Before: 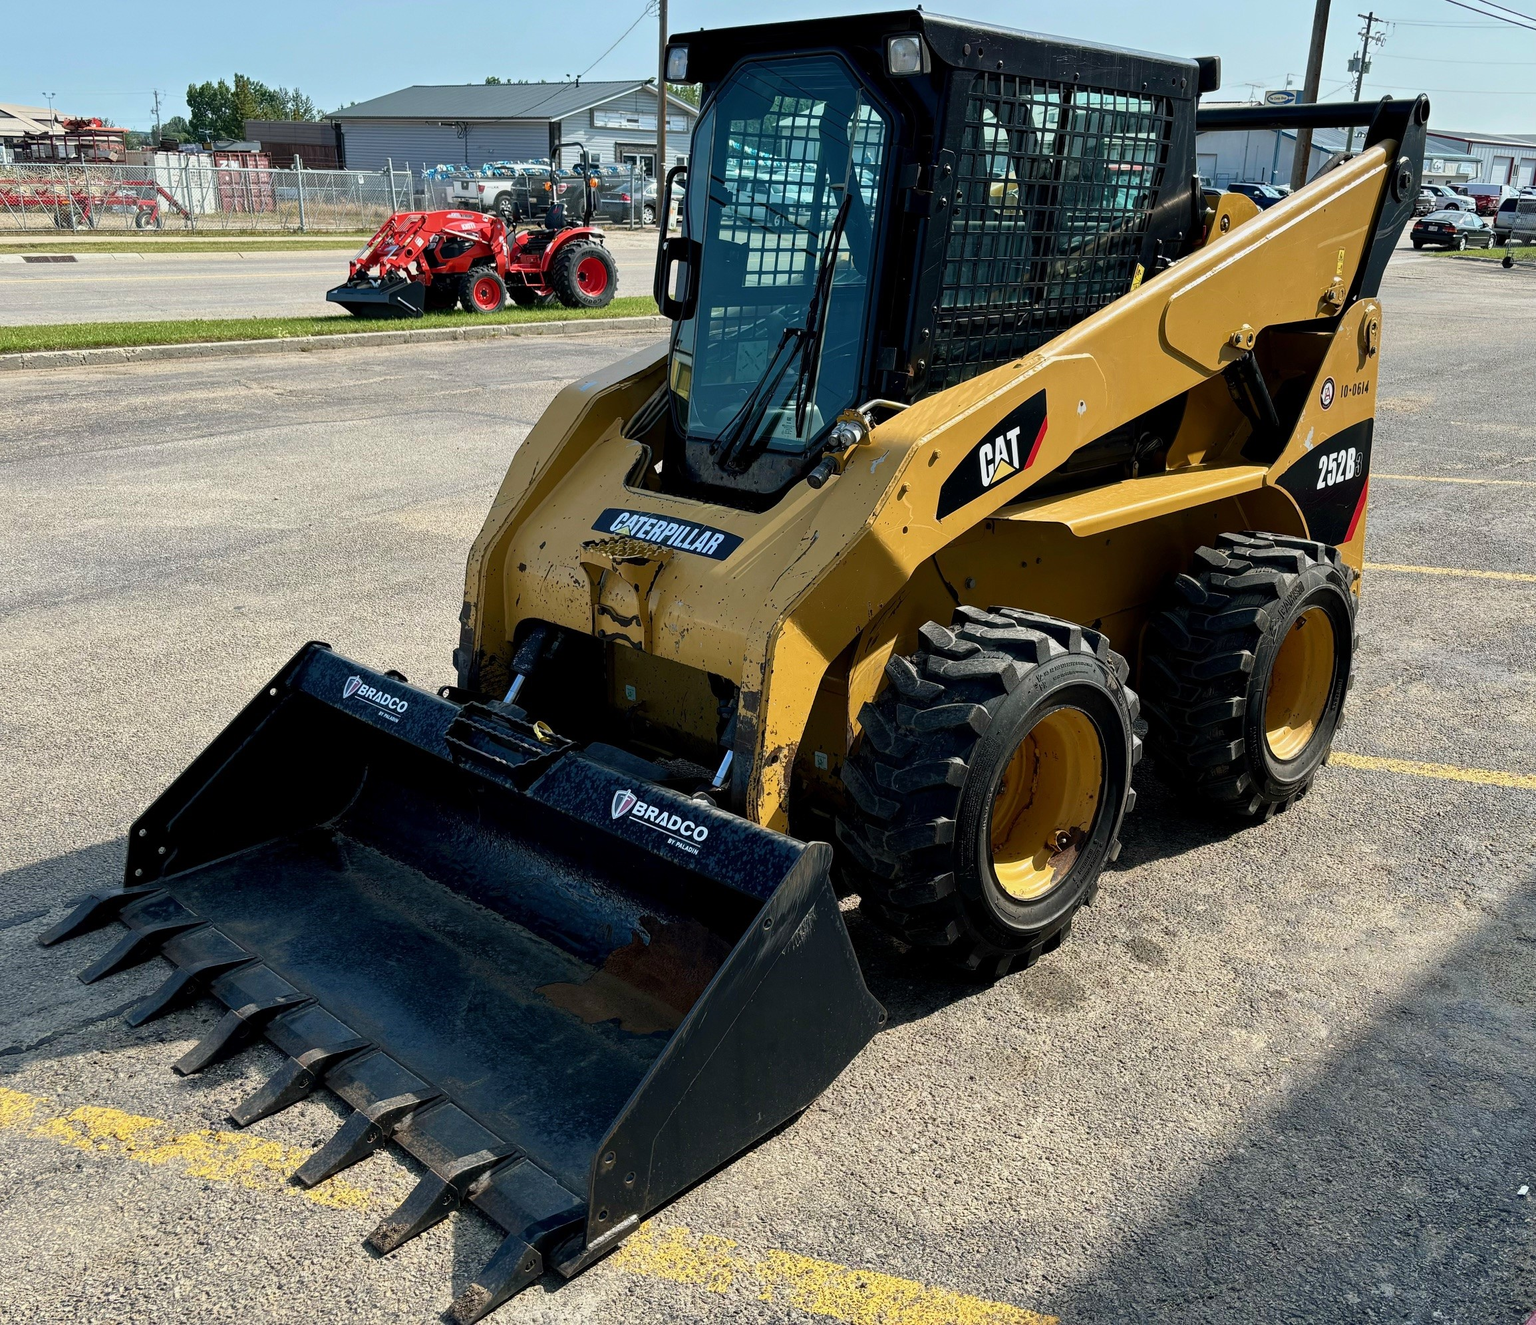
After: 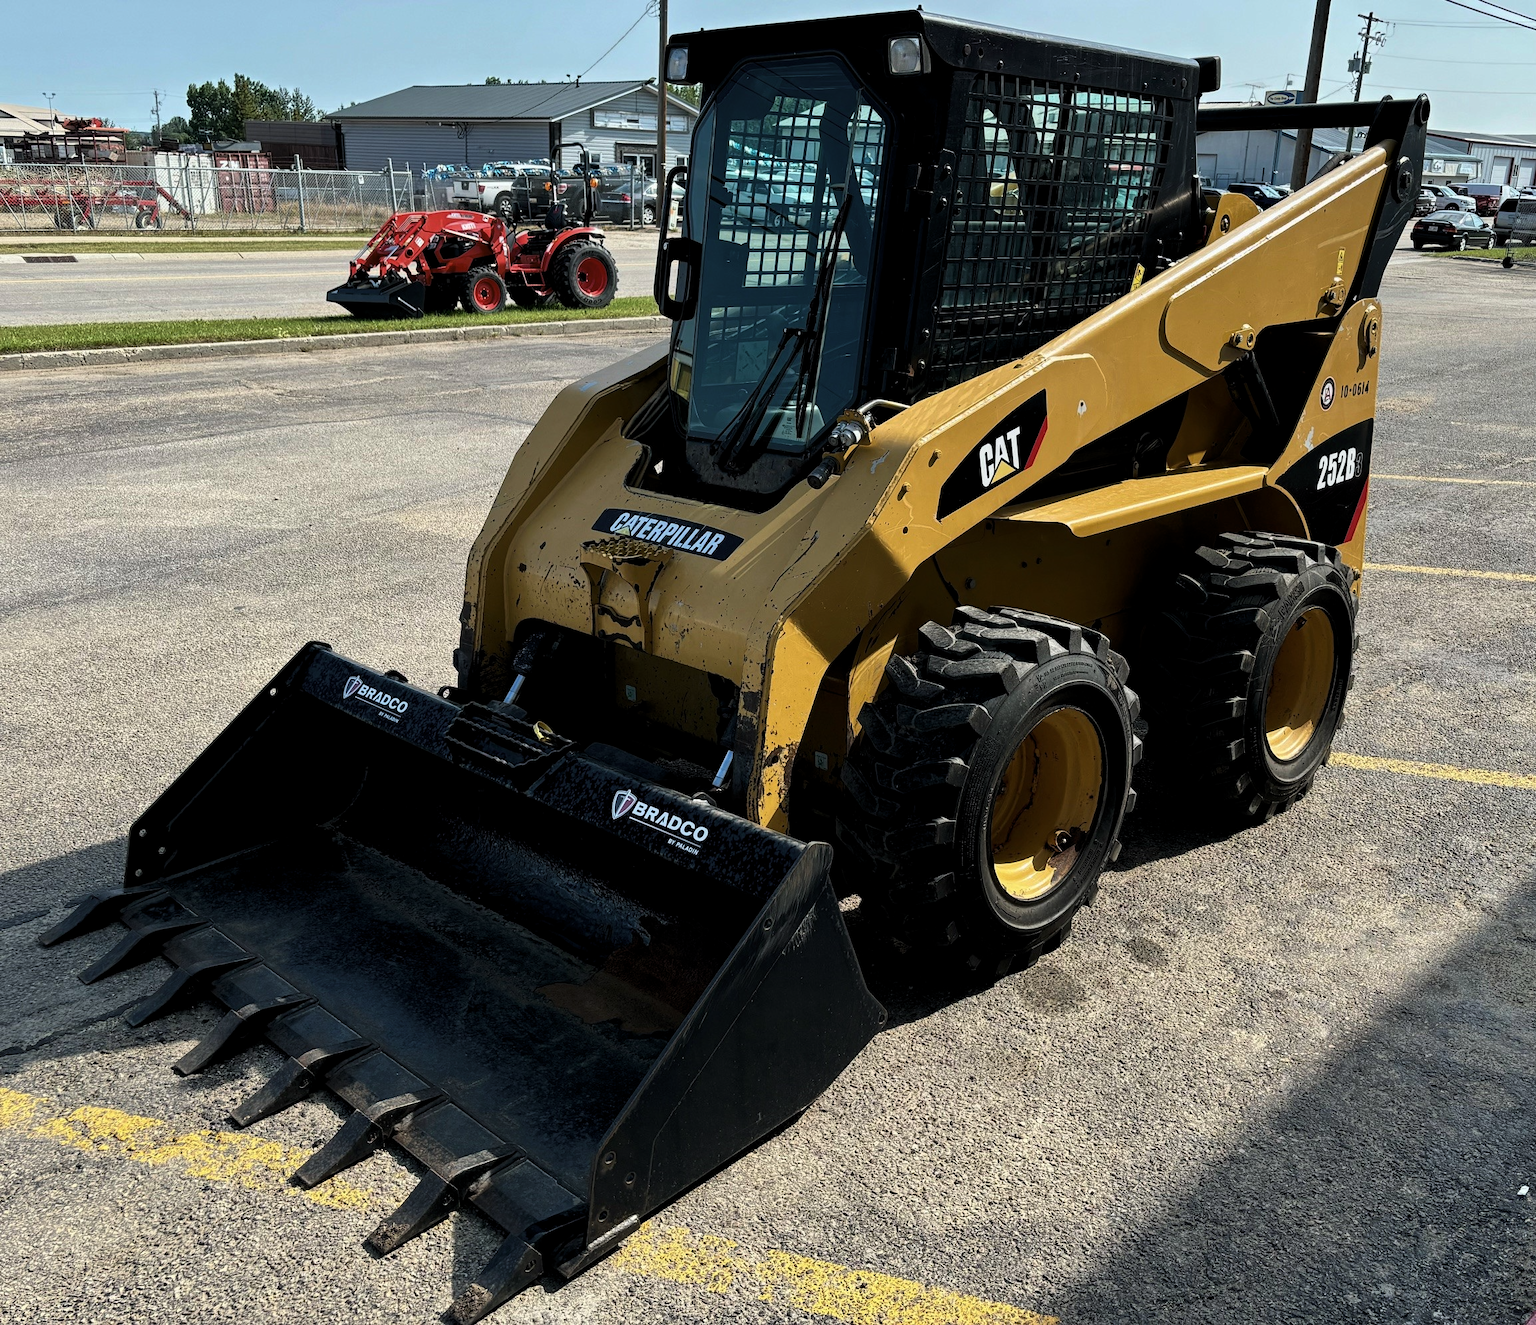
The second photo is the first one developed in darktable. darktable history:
levels: levels [0.029, 0.545, 0.971]
